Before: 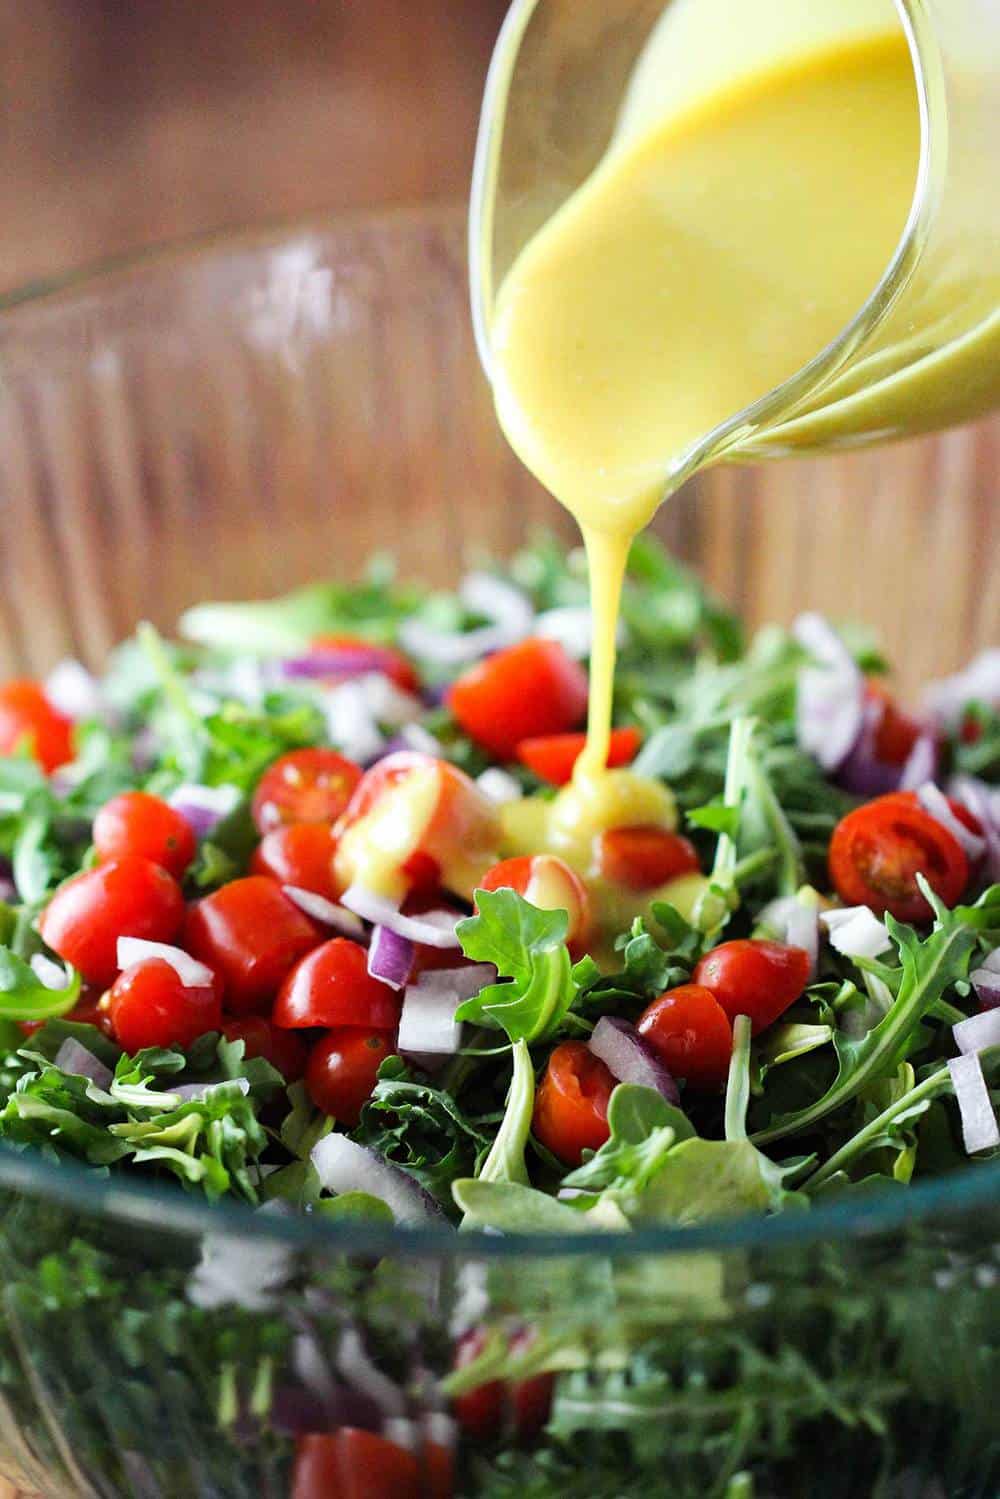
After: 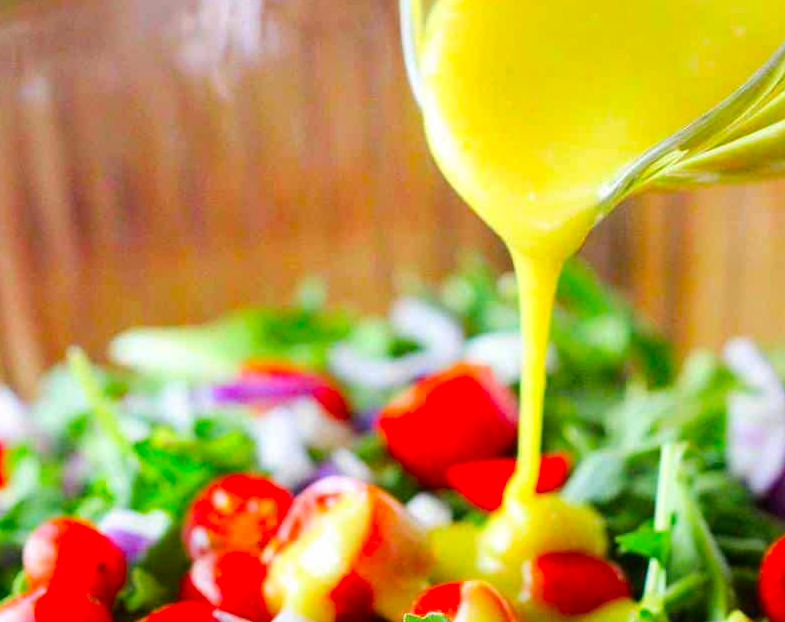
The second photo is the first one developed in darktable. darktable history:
crop: left 7.036%, top 18.398%, right 14.379%, bottom 40.043%
color contrast: green-magenta contrast 1.55, blue-yellow contrast 1.83
